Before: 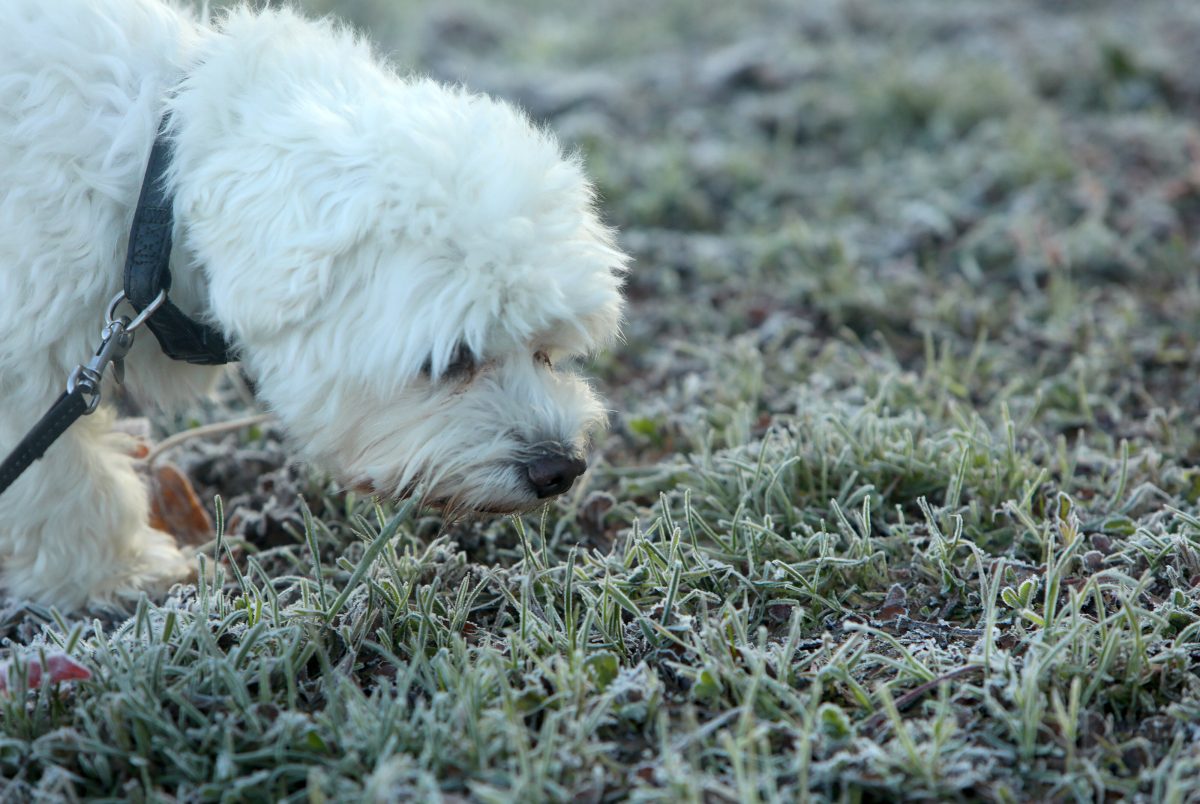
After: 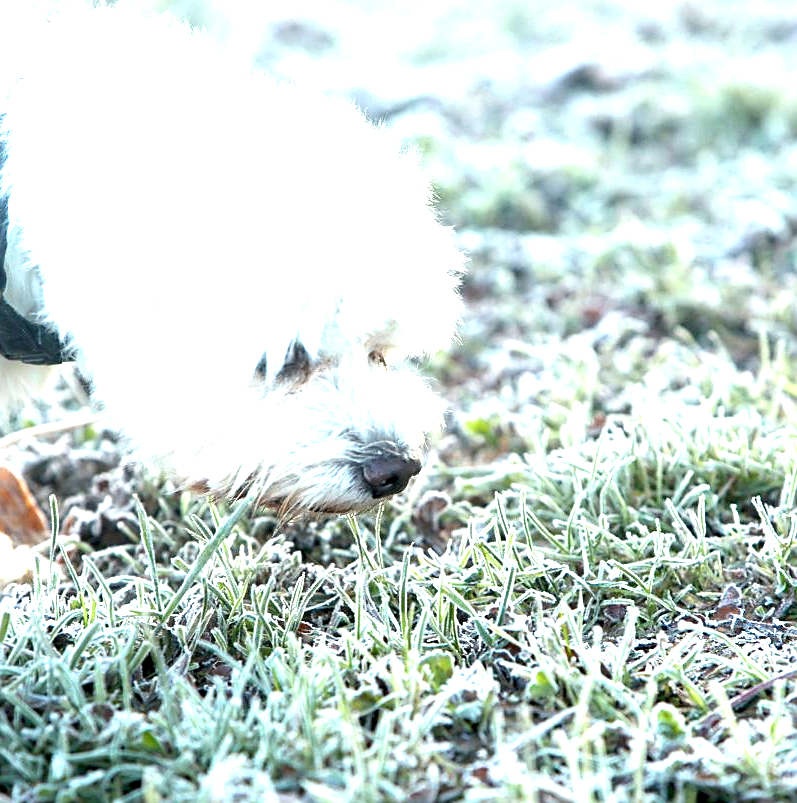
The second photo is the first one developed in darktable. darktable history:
crop and rotate: left 13.786%, right 19.783%
sharpen: on, module defaults
exposure: black level correction 0.001, exposure 1.996 EV, compensate highlight preservation false
